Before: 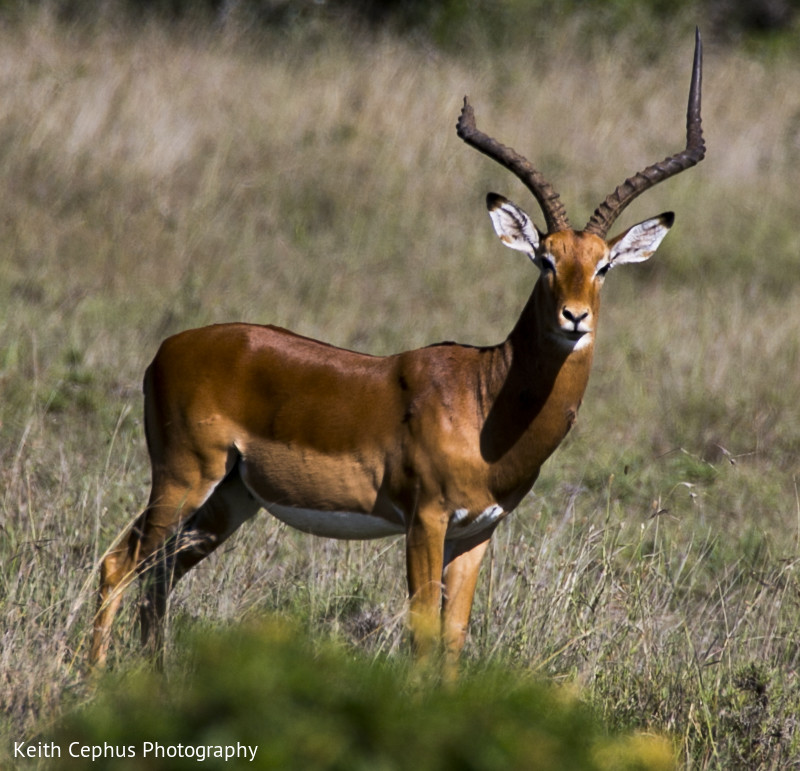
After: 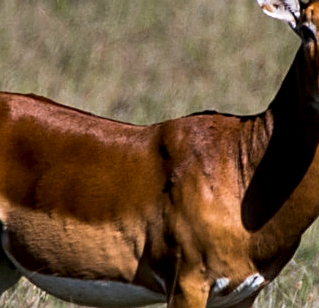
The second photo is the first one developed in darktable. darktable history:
local contrast: on, module defaults
exposure: black level correction 0.001, exposure 0.014 EV, compensate highlight preservation false
crop: left 30%, top 30%, right 30%, bottom 30%
sharpen: on, module defaults
